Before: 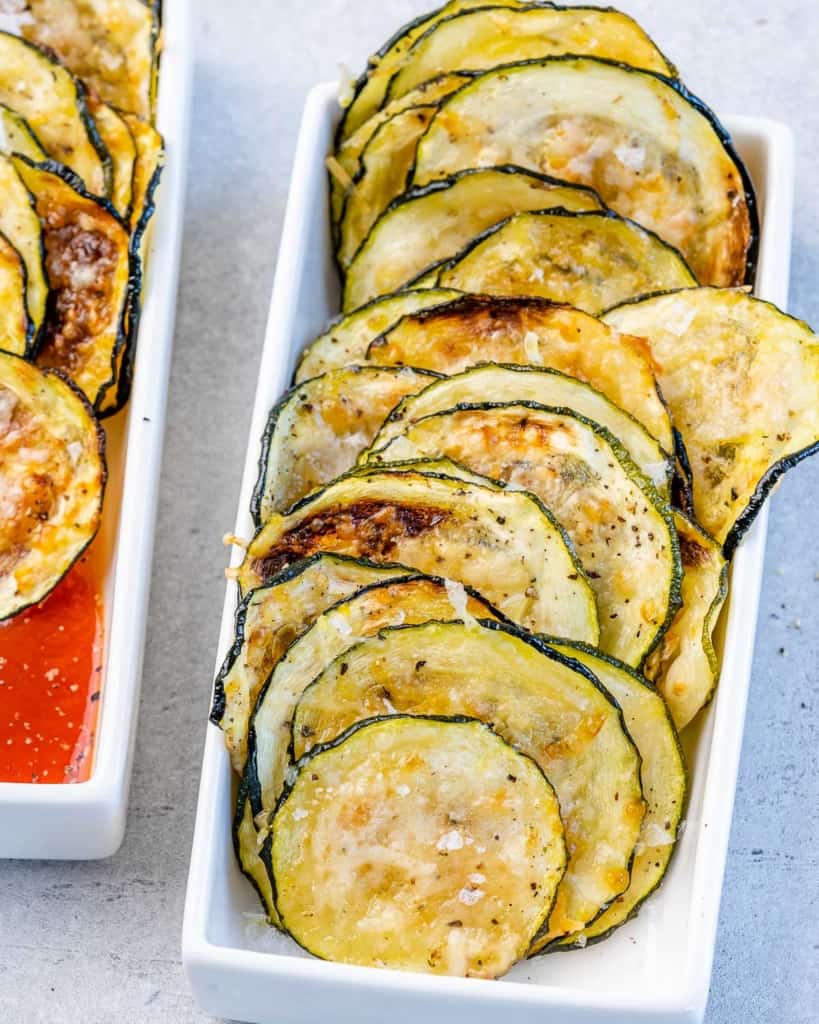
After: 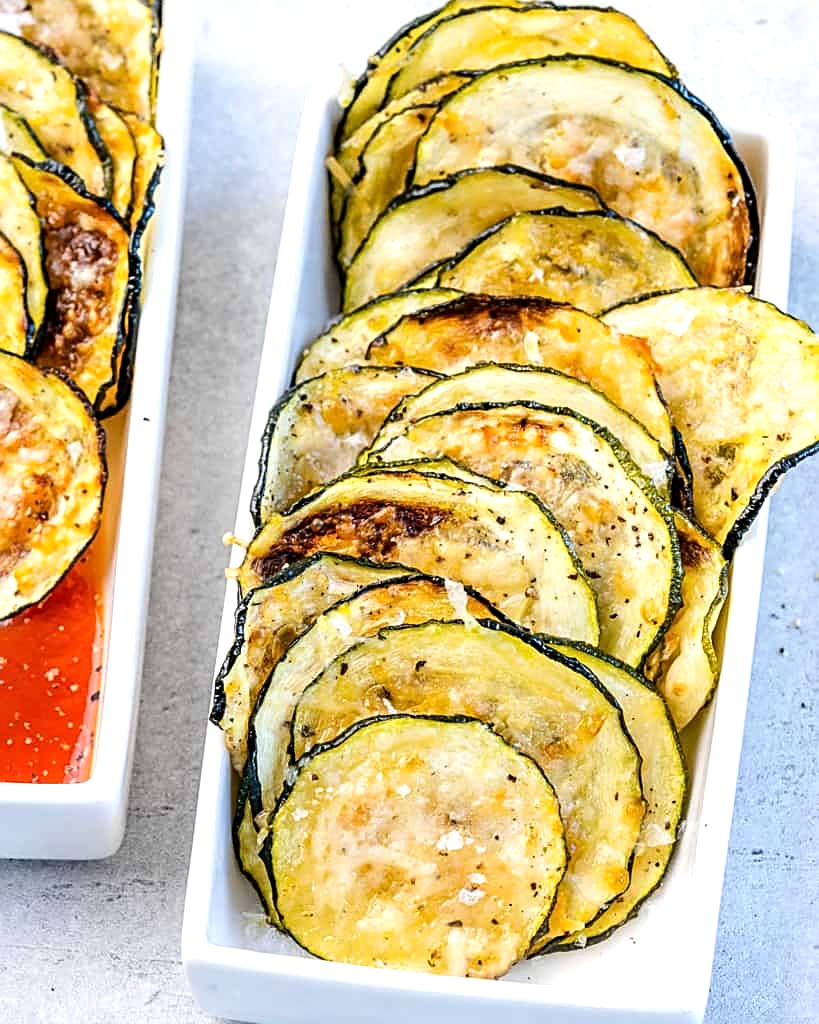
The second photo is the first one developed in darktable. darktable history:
sharpen: on, module defaults
exposure: compensate highlight preservation false
tone equalizer: -8 EV -0.417 EV, -7 EV -0.389 EV, -6 EV -0.333 EV, -5 EV -0.222 EV, -3 EV 0.222 EV, -2 EV 0.333 EV, -1 EV 0.389 EV, +0 EV 0.417 EV, edges refinement/feathering 500, mask exposure compensation -1.57 EV, preserve details no
